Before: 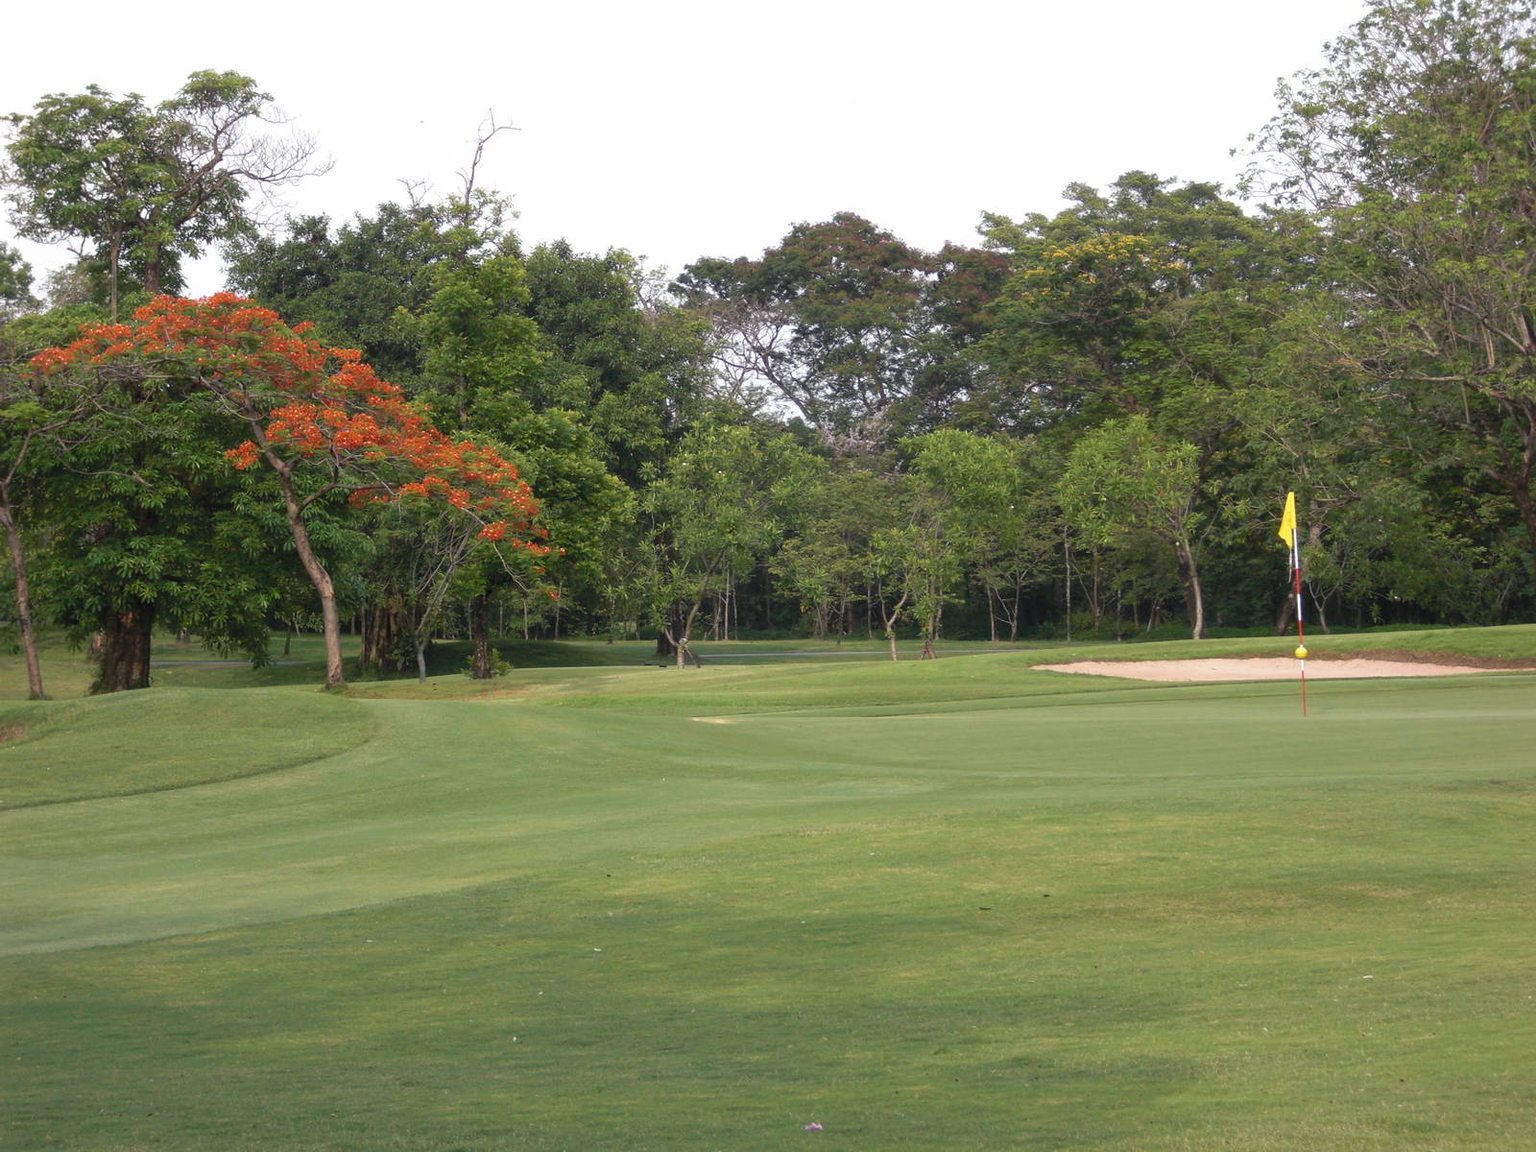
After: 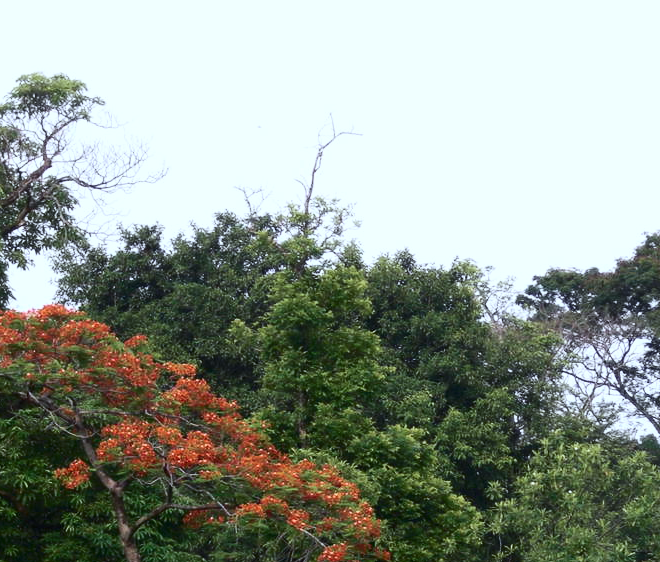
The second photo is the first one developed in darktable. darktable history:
color calibration: x 0.37, y 0.382, temperature 4307.61 K, saturation algorithm version 1 (2020)
crop and rotate: left 11.294%, top 0.058%, right 47.455%, bottom 53.092%
contrast brightness saturation: contrast 0.275
